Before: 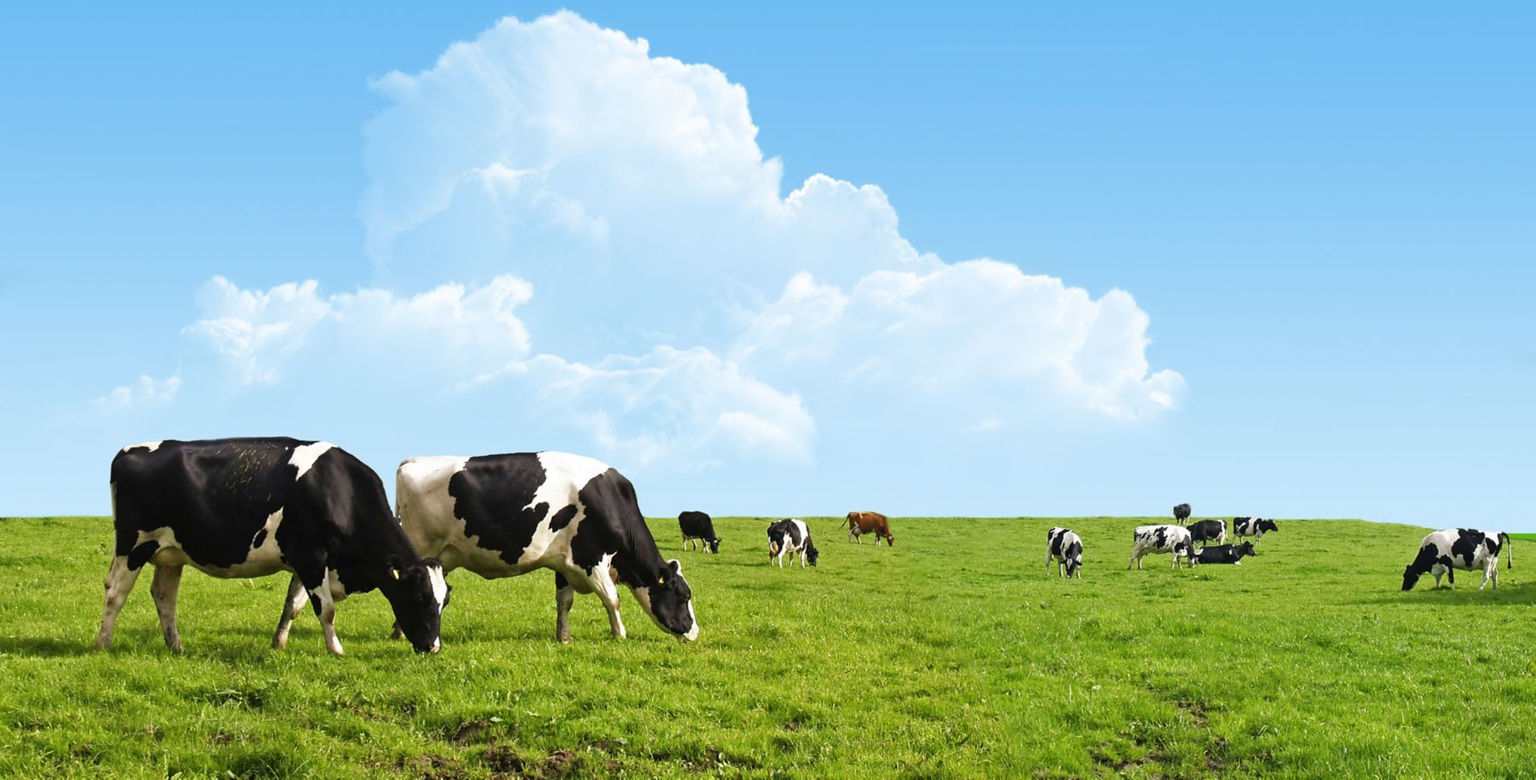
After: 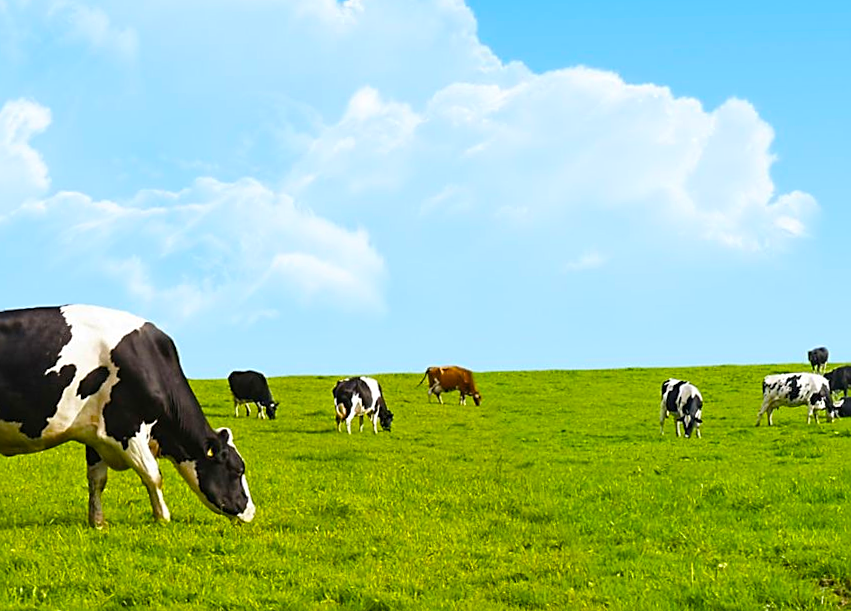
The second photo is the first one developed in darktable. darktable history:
sharpen: on, module defaults
crop: left 31.379%, top 24.658%, right 20.326%, bottom 6.628%
rotate and perspective: rotation -1.42°, crop left 0.016, crop right 0.984, crop top 0.035, crop bottom 0.965
color balance rgb: linear chroma grading › global chroma 15%, perceptual saturation grading › global saturation 30%
